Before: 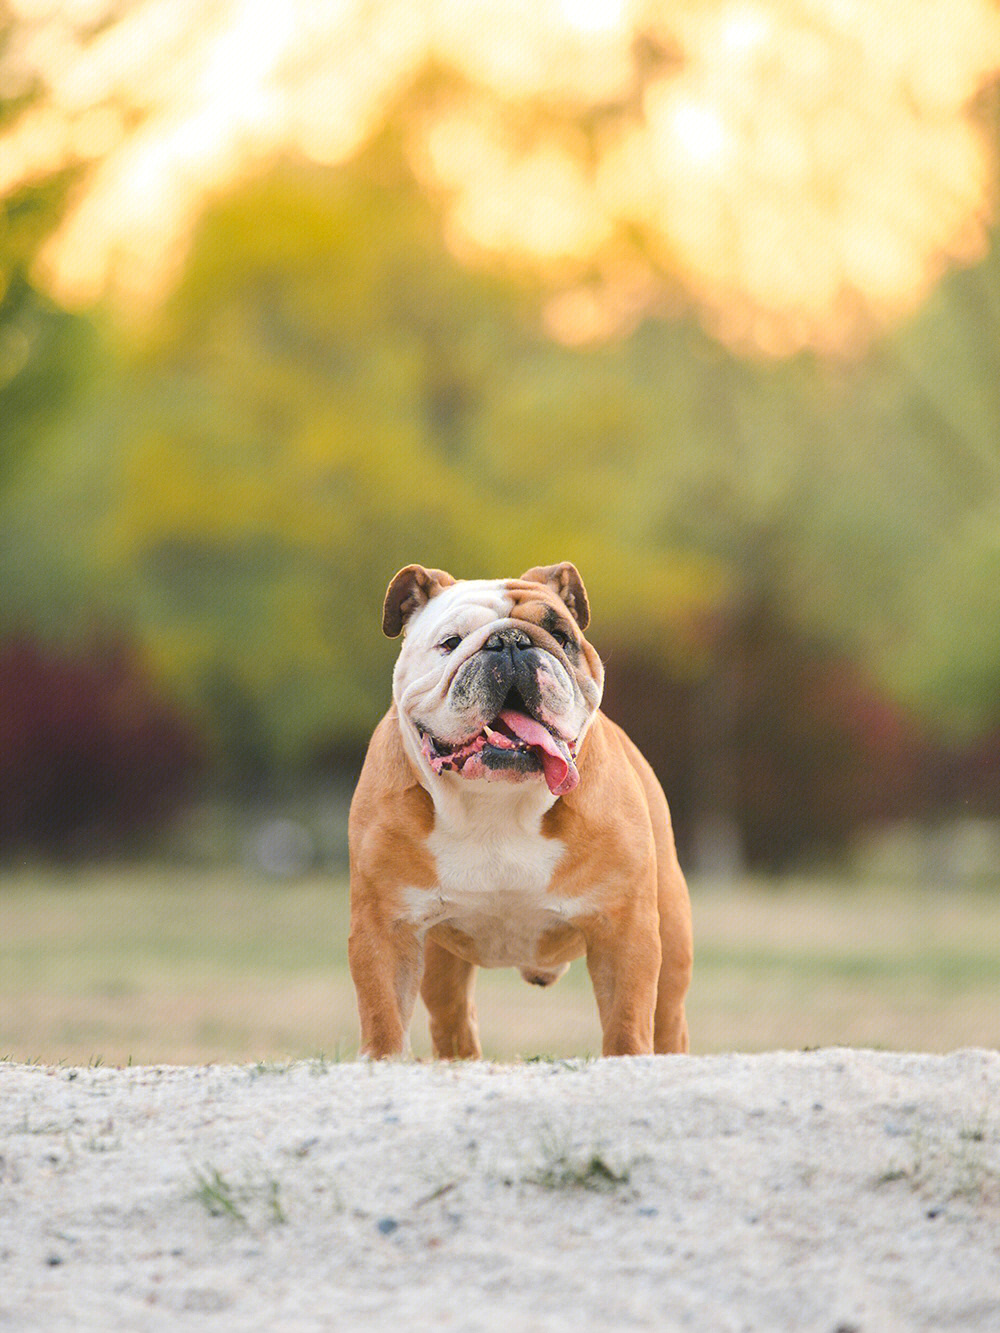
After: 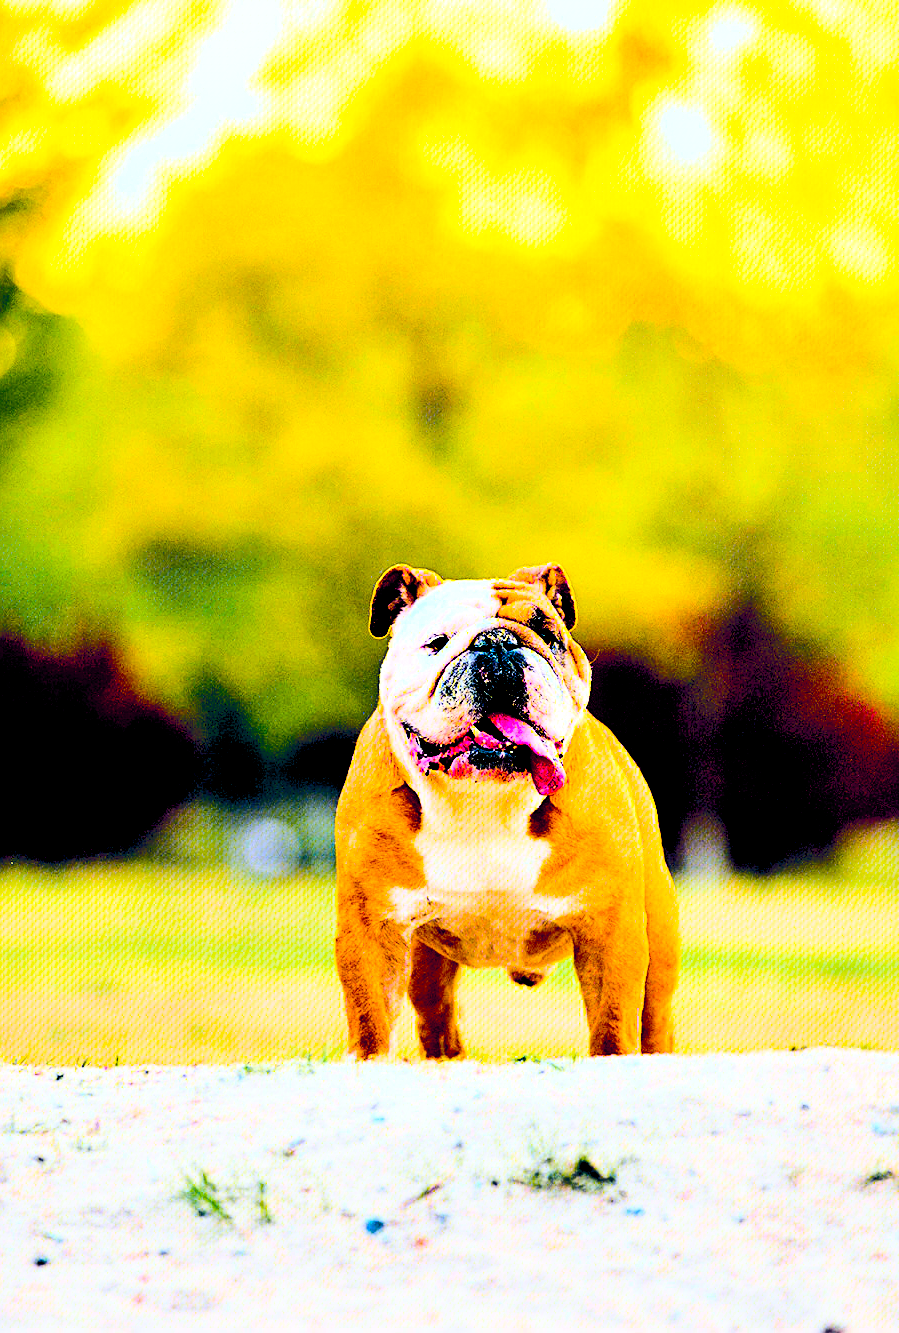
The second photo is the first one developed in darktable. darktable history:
contrast brightness saturation: contrast 0.203, brightness 0.142, saturation 0.136
sharpen: amount 0.493
crop and rotate: left 1.325%, right 8.68%
contrast equalizer: octaves 7, y [[0.6 ×6], [0.55 ×6], [0 ×6], [0 ×6], [0 ×6]]
color balance rgb: global offset › chroma 0.248%, global offset › hue 256.35°, linear chroma grading › global chroma 8.727%, perceptual saturation grading › global saturation 63.992%, perceptual saturation grading › highlights 49.76%, perceptual saturation grading › shadows 29.586%, global vibrance 20%
base curve: curves: ch0 [(0, 0) (0.028, 0.03) (0.121, 0.232) (0.46, 0.748) (0.859, 0.968) (1, 1)]
exposure: black level correction 0.057, compensate exposure bias true, compensate highlight preservation false
